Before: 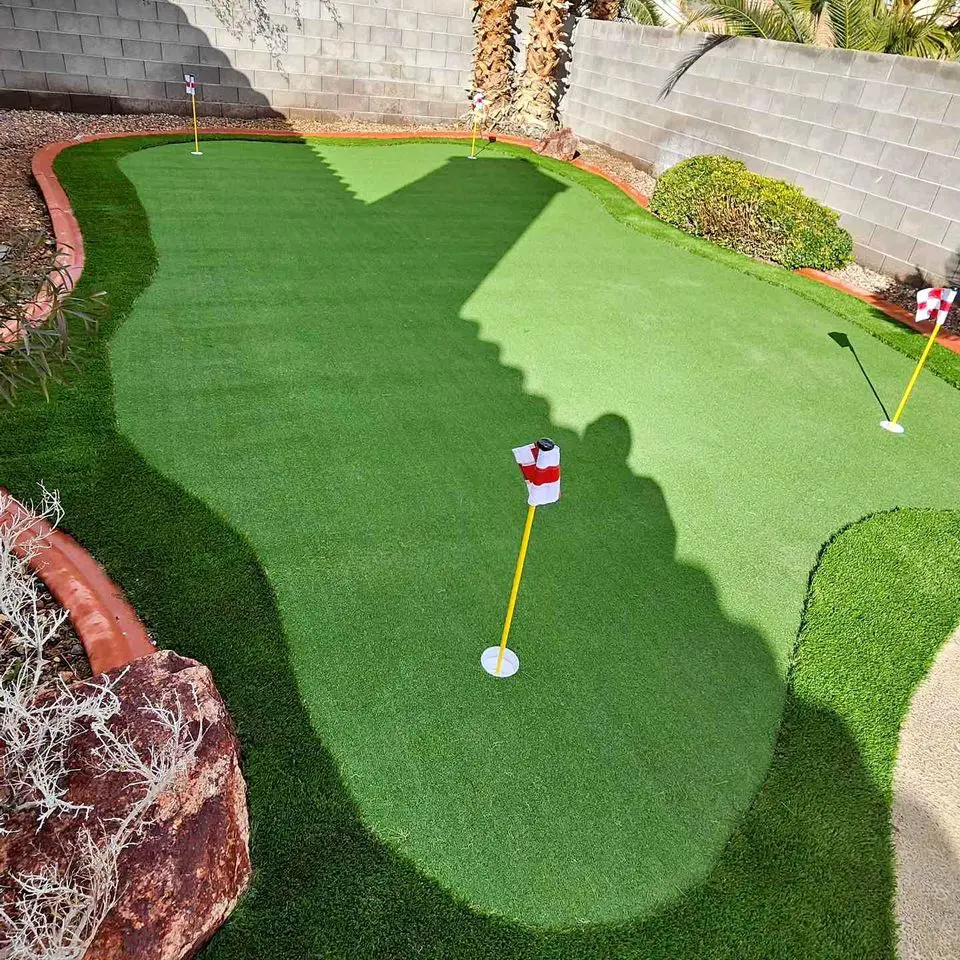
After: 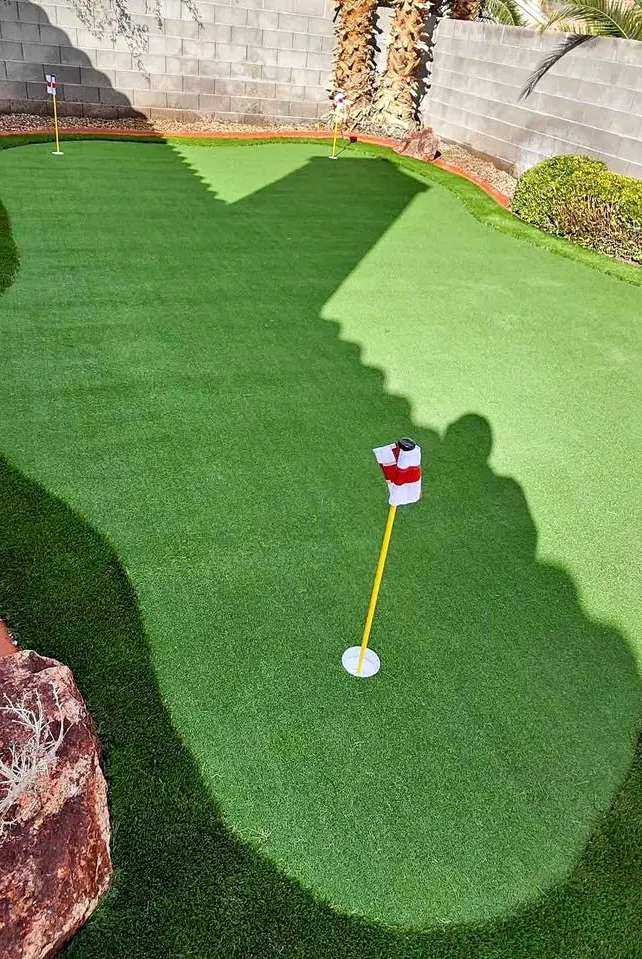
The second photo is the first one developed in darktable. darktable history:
crop and rotate: left 14.487%, right 18.636%
local contrast: mode bilateral grid, contrast 20, coarseness 50, detail 120%, midtone range 0.2
